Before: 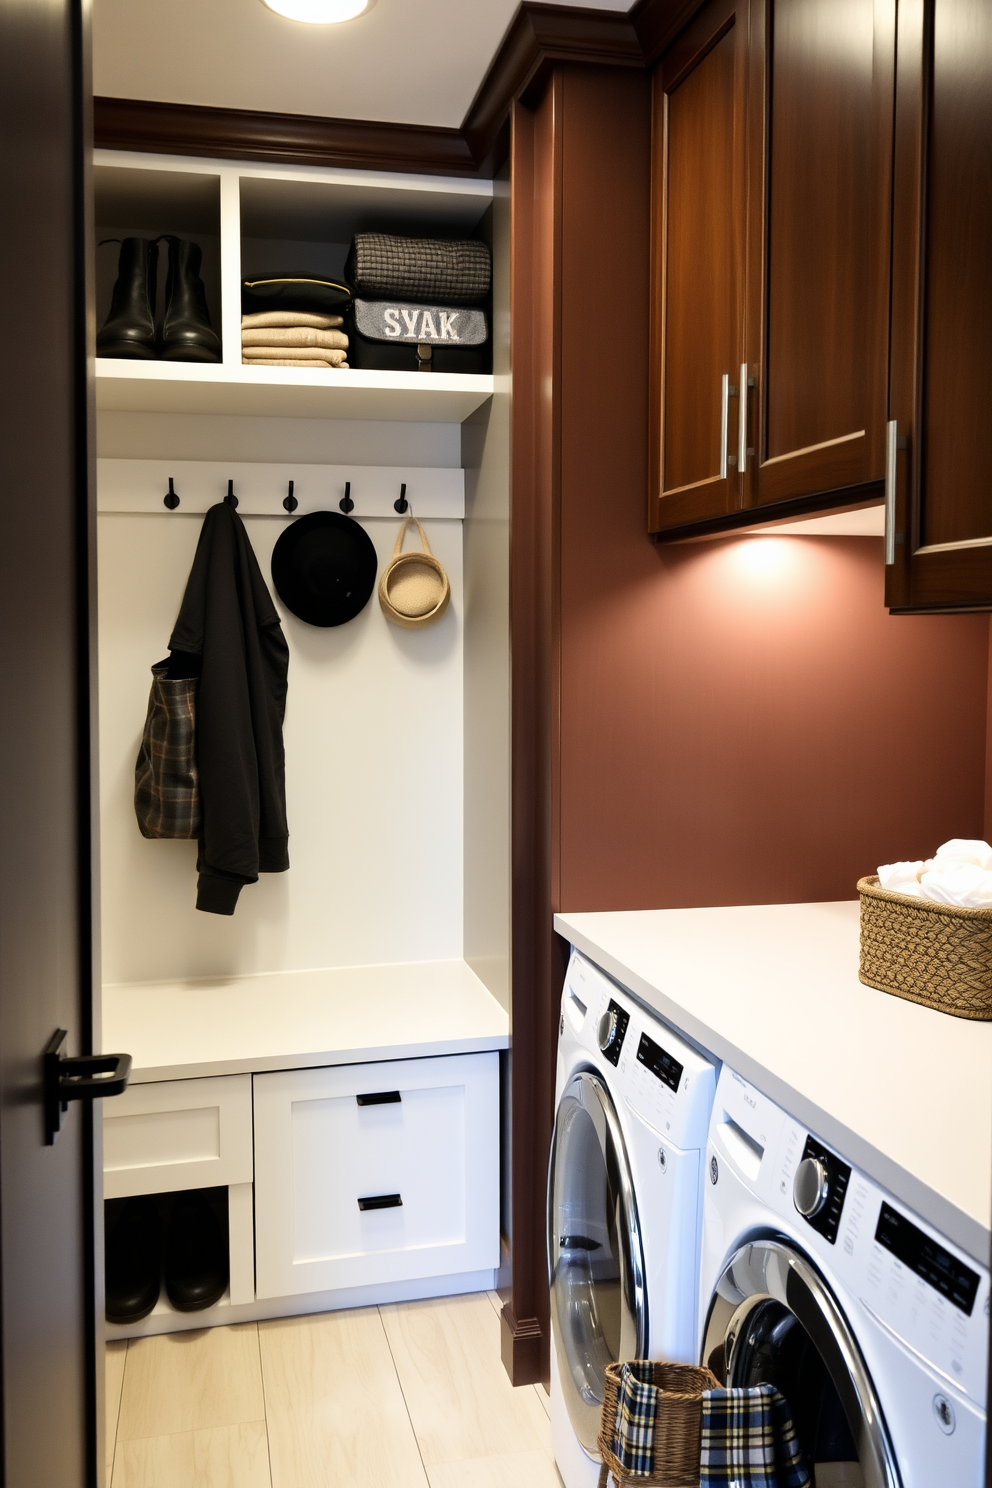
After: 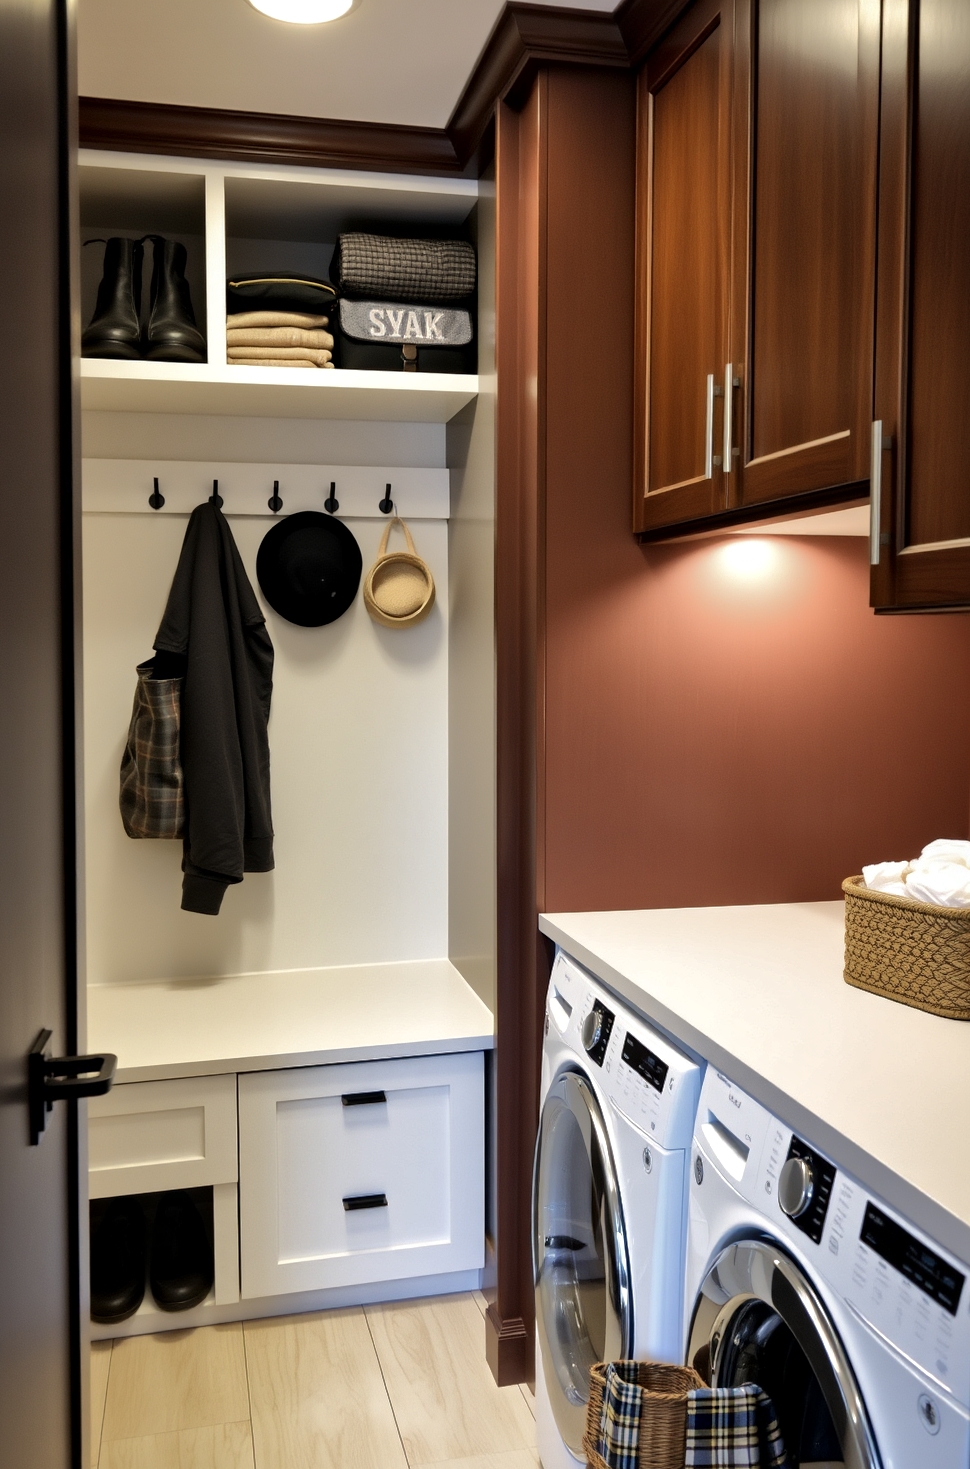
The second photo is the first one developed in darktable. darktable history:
crop and rotate: left 1.57%, right 0.577%, bottom 1.229%
tone equalizer: edges refinement/feathering 500, mask exposure compensation -1.57 EV, preserve details no
local contrast: mode bilateral grid, contrast 29, coarseness 25, midtone range 0.2
shadows and highlights: shadows 40.09, highlights -59.74
